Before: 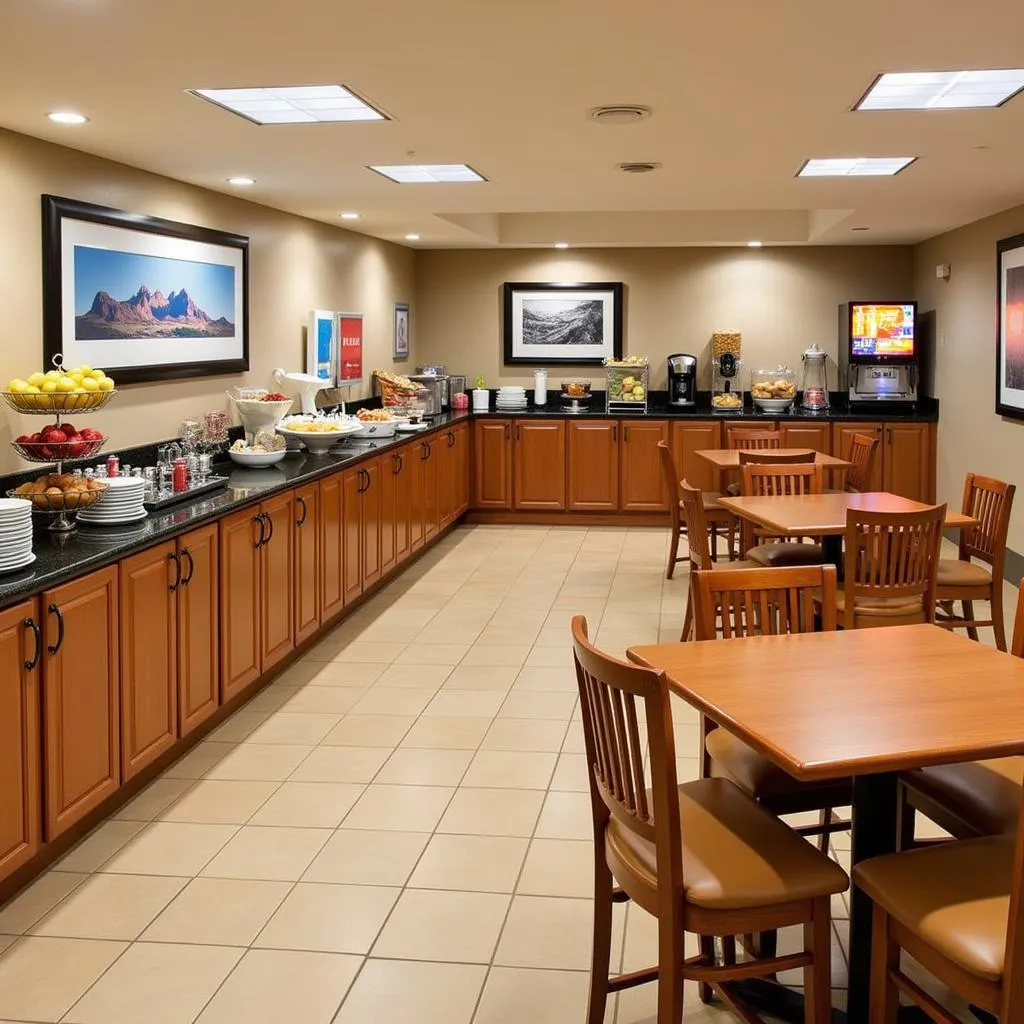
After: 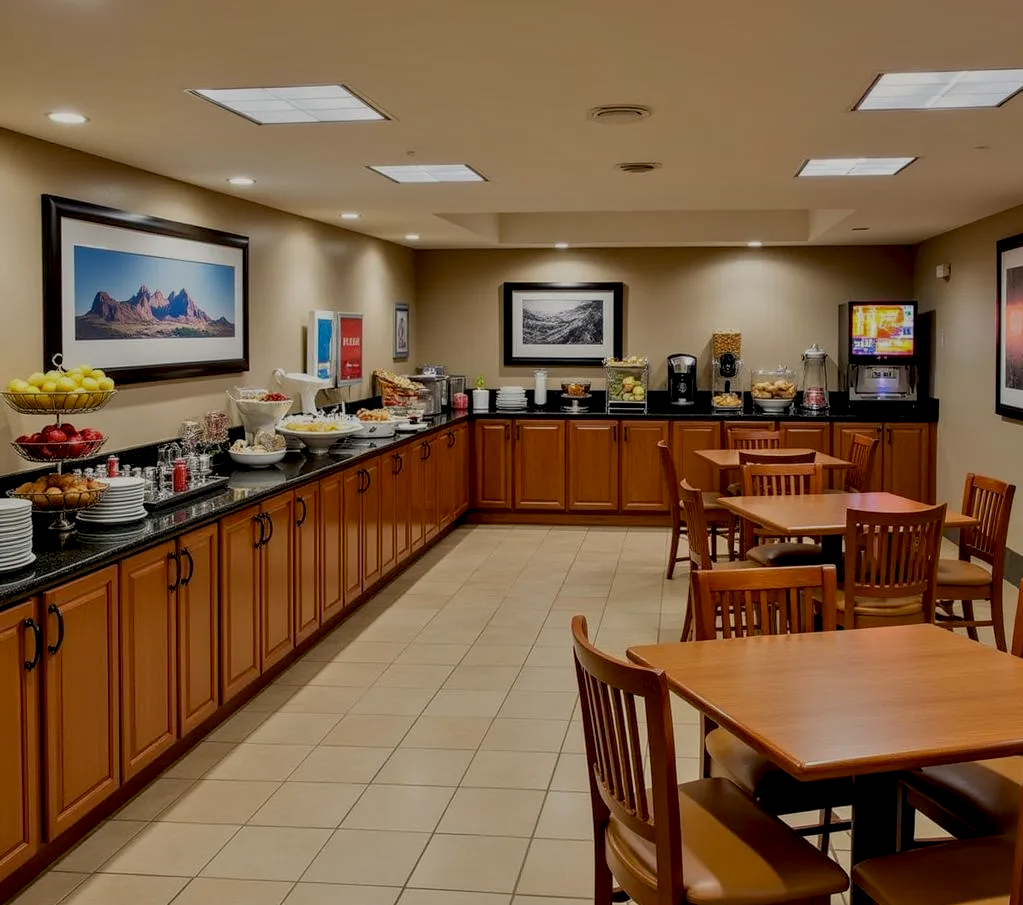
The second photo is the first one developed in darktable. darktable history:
color correction: highlights b* 2.97
exposure: black level correction 0.009, exposure -0.617 EV, compensate highlight preservation false
tone equalizer: -8 EV -0.001 EV, -7 EV 0.004 EV, -6 EV -0.031 EV, -5 EV 0.021 EV, -4 EV -0.025 EV, -3 EV 0.013 EV, -2 EV -0.072 EV, -1 EV -0.295 EV, +0 EV -0.603 EV
local contrast: detail 130%
crop and rotate: top 0%, bottom 11.524%
